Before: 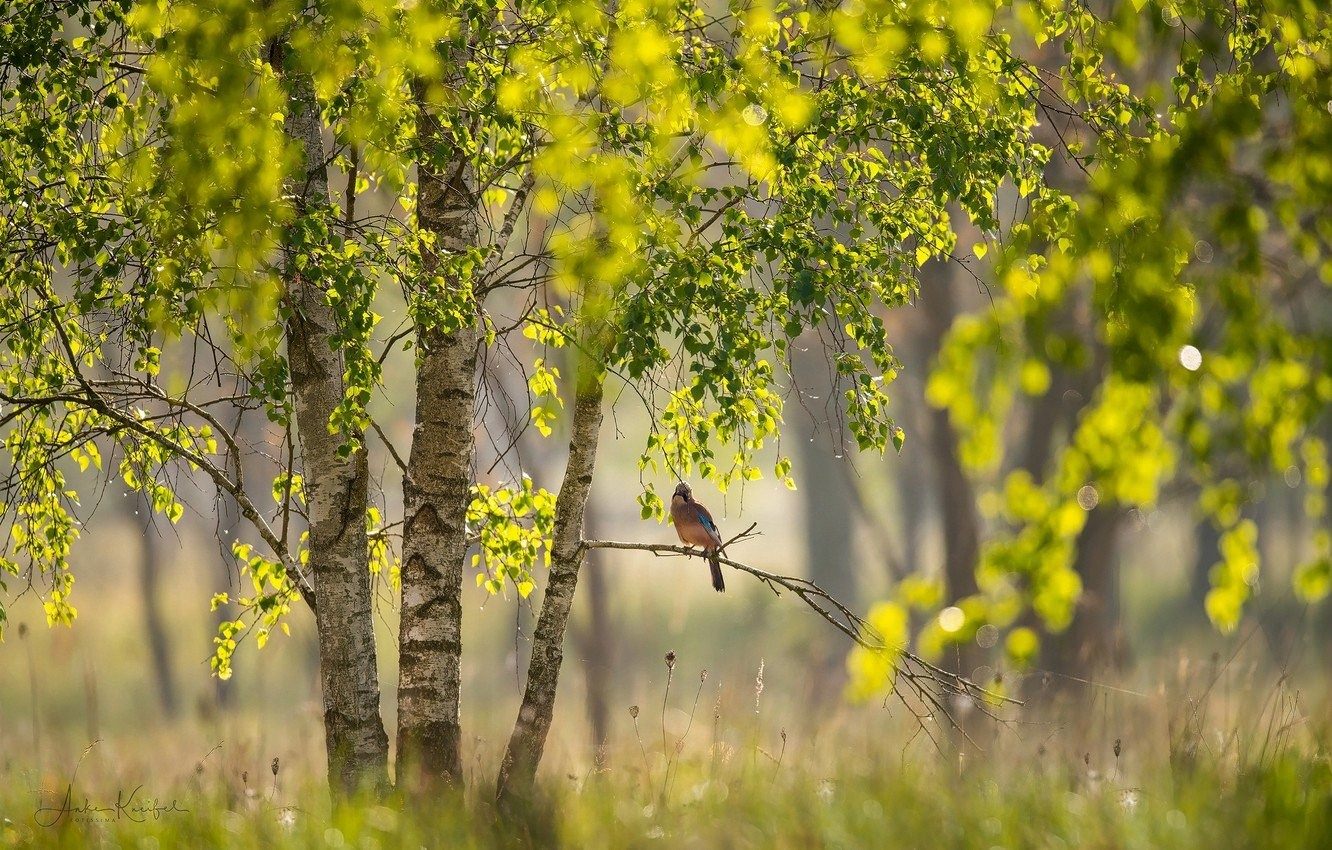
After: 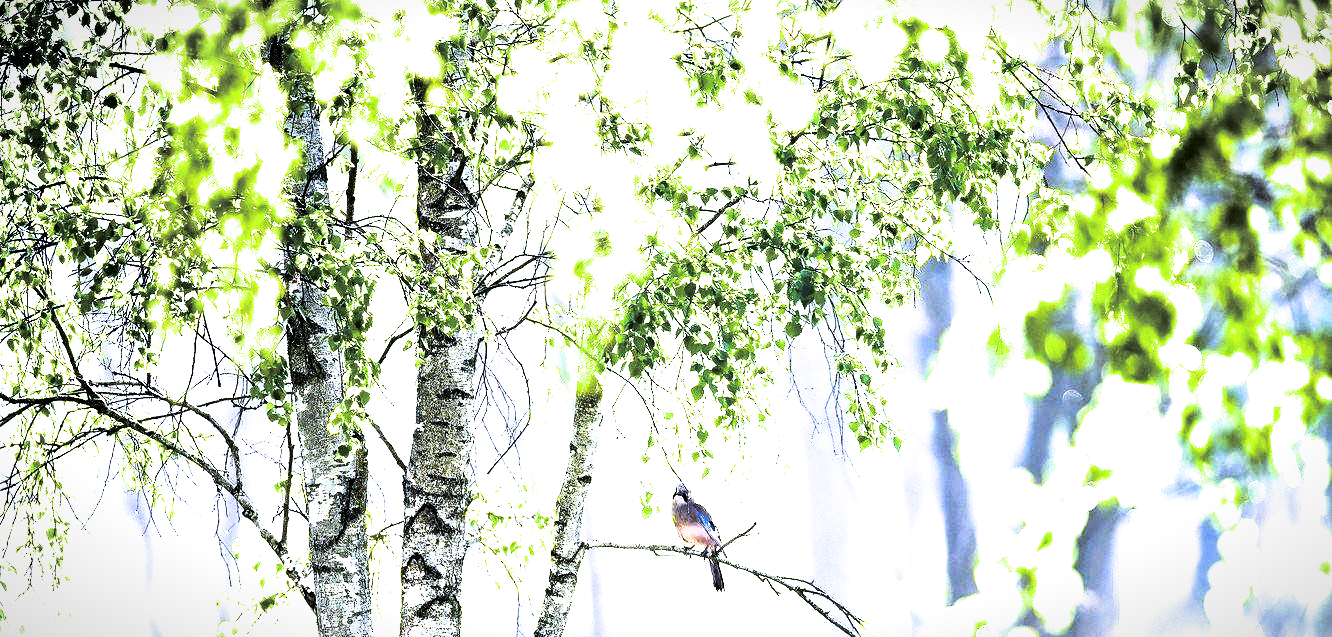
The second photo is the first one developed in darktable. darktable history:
contrast brightness saturation: contrast 0.22
color balance rgb: perceptual saturation grading › global saturation 25%, perceptual brilliance grading › global brilliance 35%, perceptual brilliance grading › highlights 50%, perceptual brilliance grading › mid-tones 60%, perceptual brilliance grading › shadows 35%, global vibrance 20%
crop: bottom 24.988%
white balance: red 0.766, blue 1.537
split-toning: shadows › hue 36°, shadows › saturation 0.05, highlights › hue 10.8°, highlights › saturation 0.15, compress 40%
vignetting: fall-off start 100%, fall-off radius 64.94%, automatic ratio true, unbound false
filmic rgb: black relative exposure -3.57 EV, white relative exposure 2.29 EV, hardness 3.41
